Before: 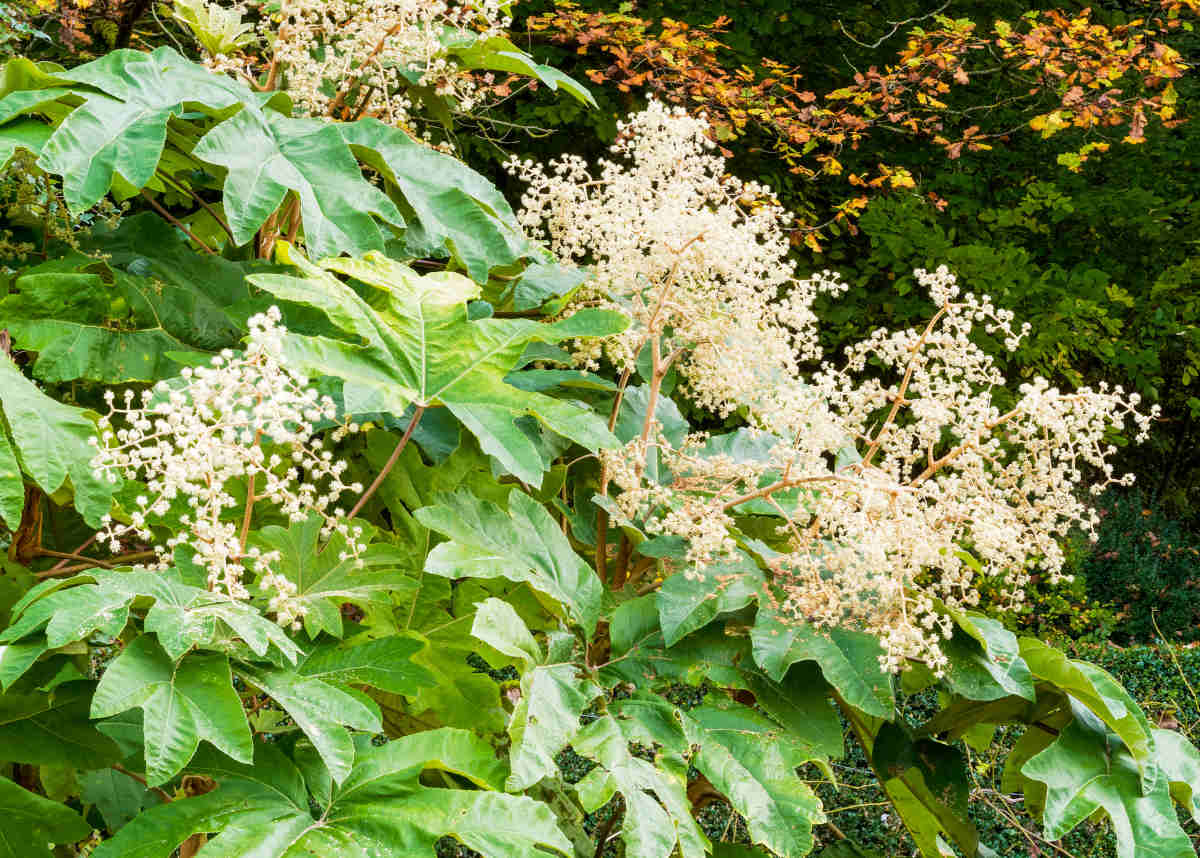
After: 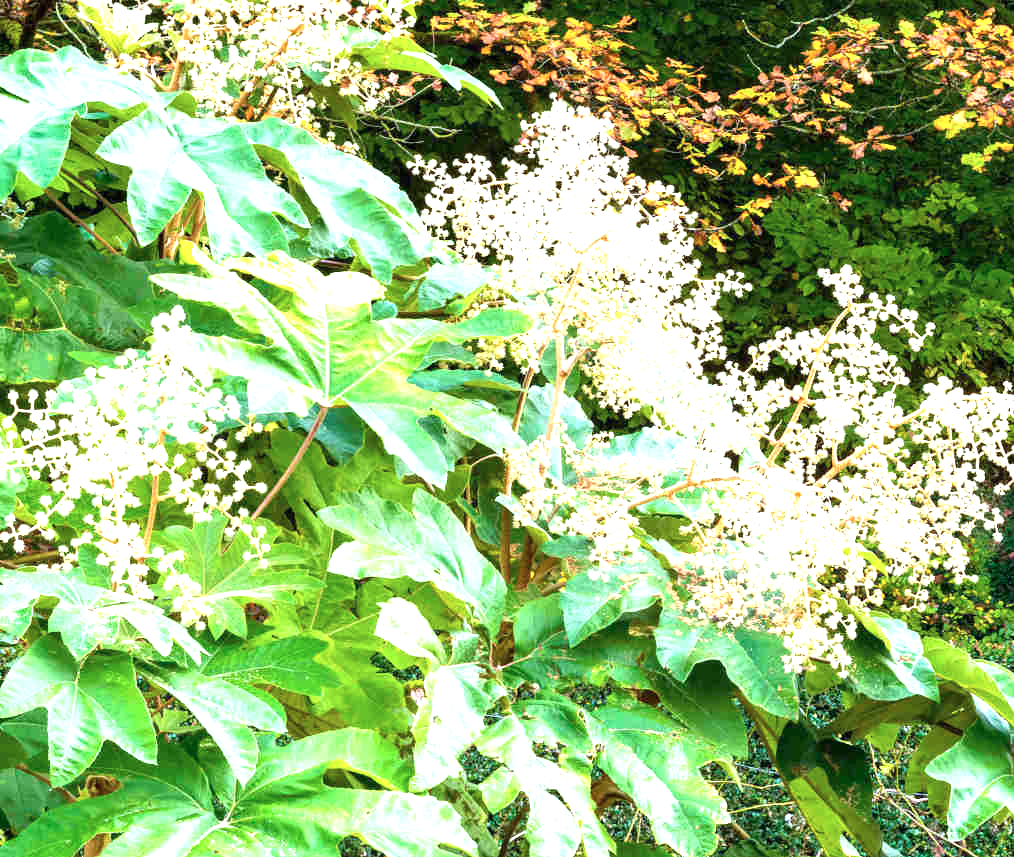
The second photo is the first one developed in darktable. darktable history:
exposure: black level correction 0, exposure 1.097 EV, compensate highlight preservation false
crop: left 8.059%, right 7.377%
color calibration: x 0.369, y 0.382, temperature 4317.02 K
